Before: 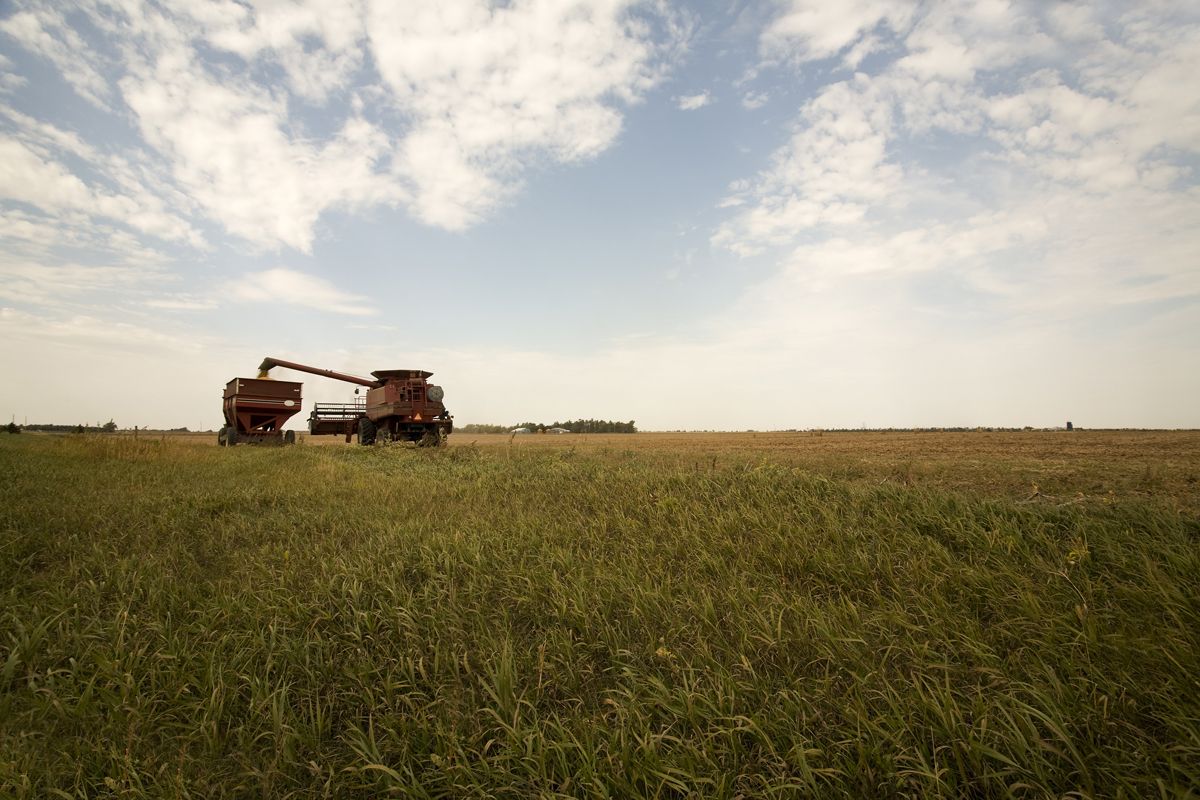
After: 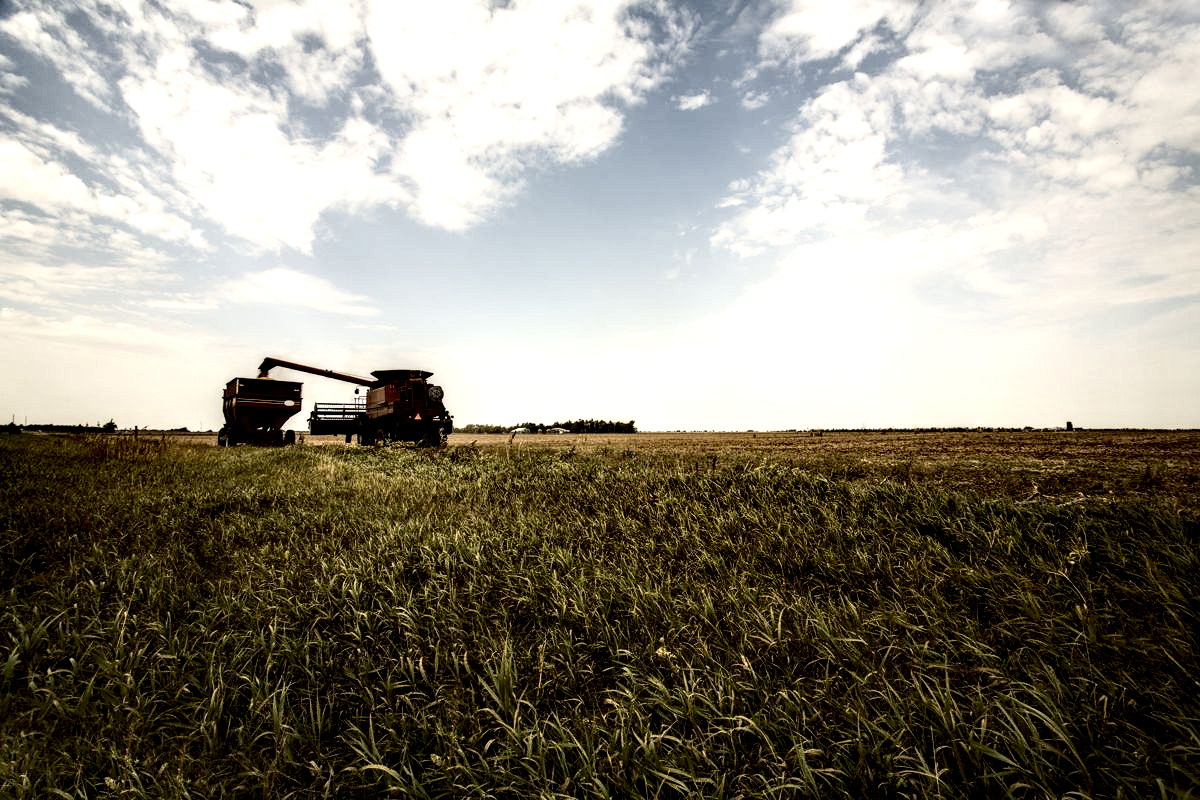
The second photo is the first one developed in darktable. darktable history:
local contrast: shadows 185%, detail 225%
contrast brightness saturation: contrast 0.28
